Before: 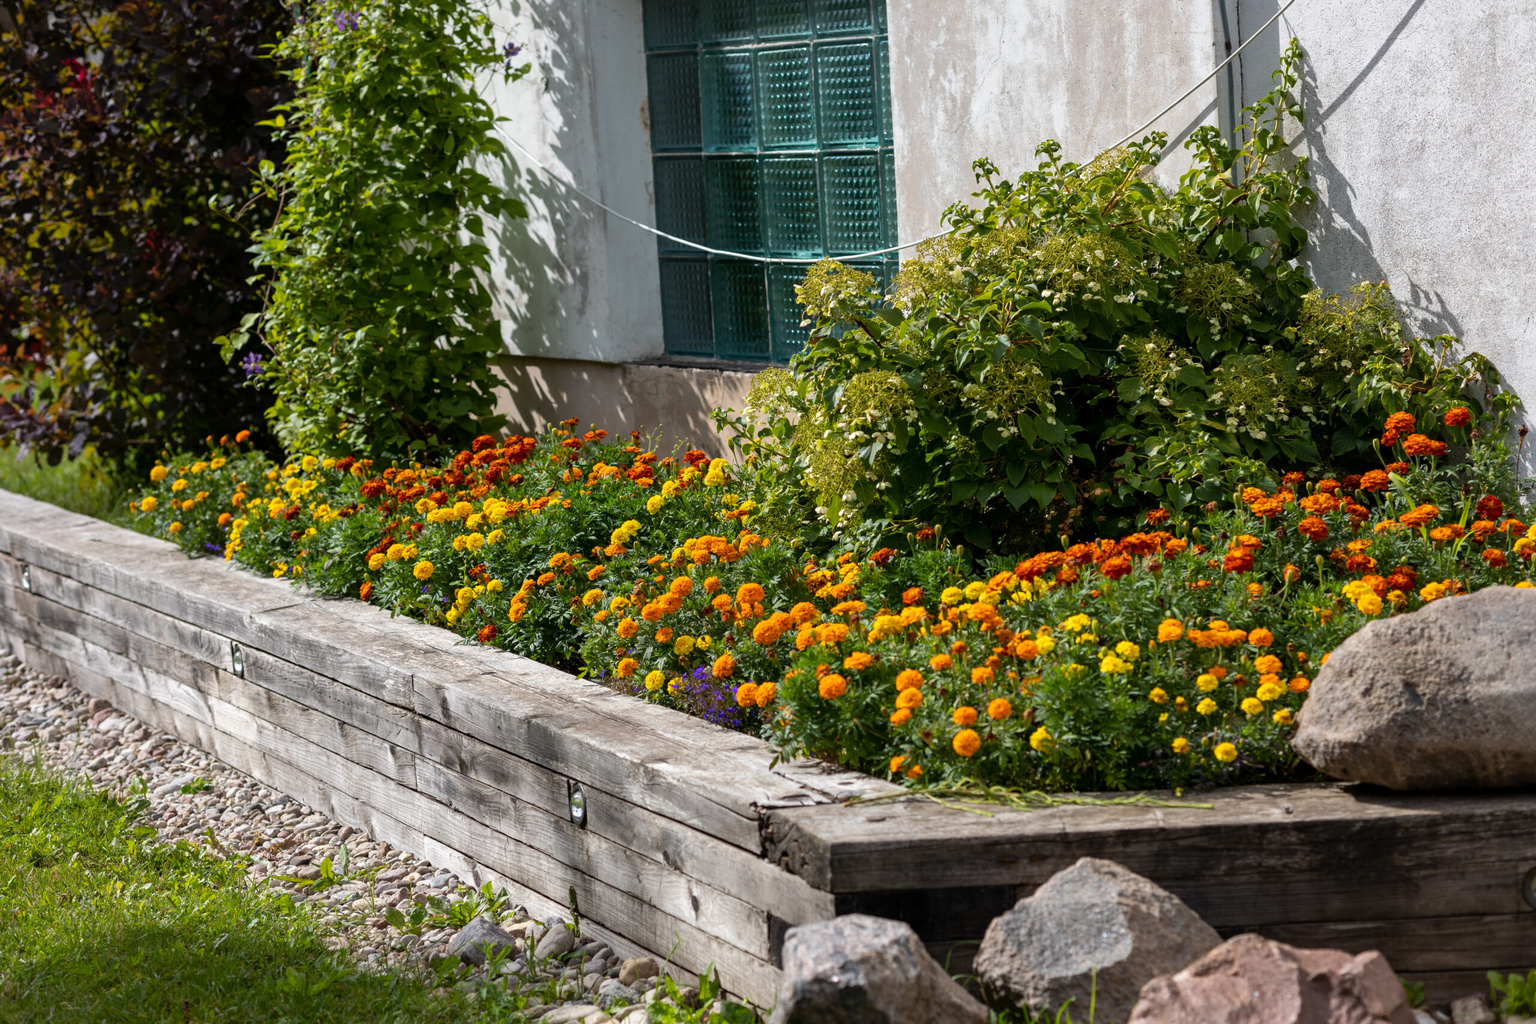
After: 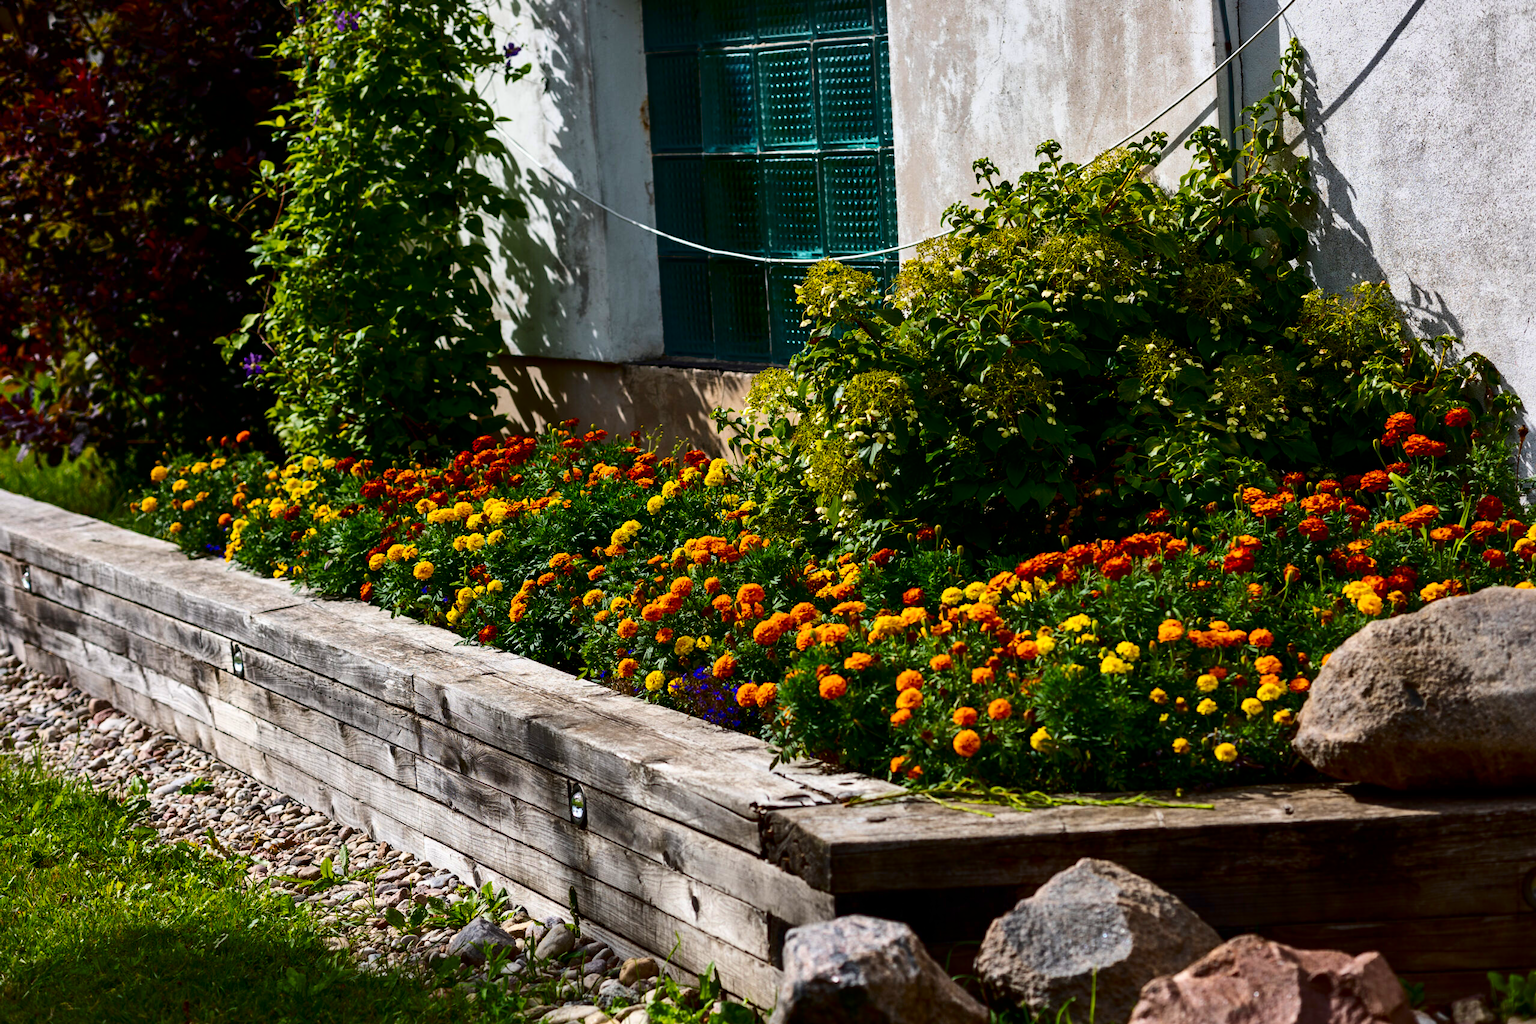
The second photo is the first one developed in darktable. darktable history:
shadows and highlights: shadows 25, highlights -48, soften with gaussian
color balance rgb: perceptual saturation grading › global saturation 25%, global vibrance 20%
contrast brightness saturation: contrast 0.24, brightness -0.24, saturation 0.14
tone equalizer: on, module defaults
